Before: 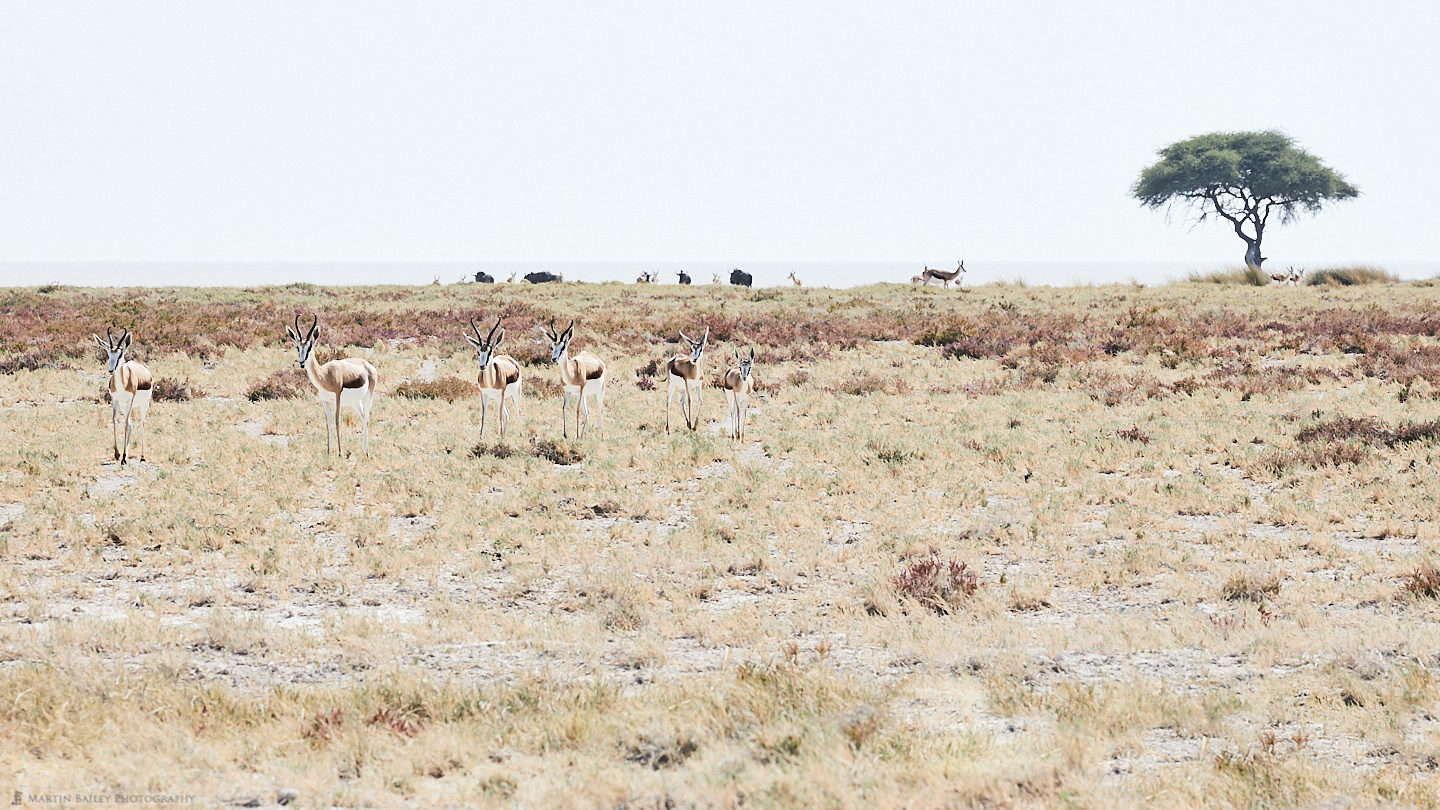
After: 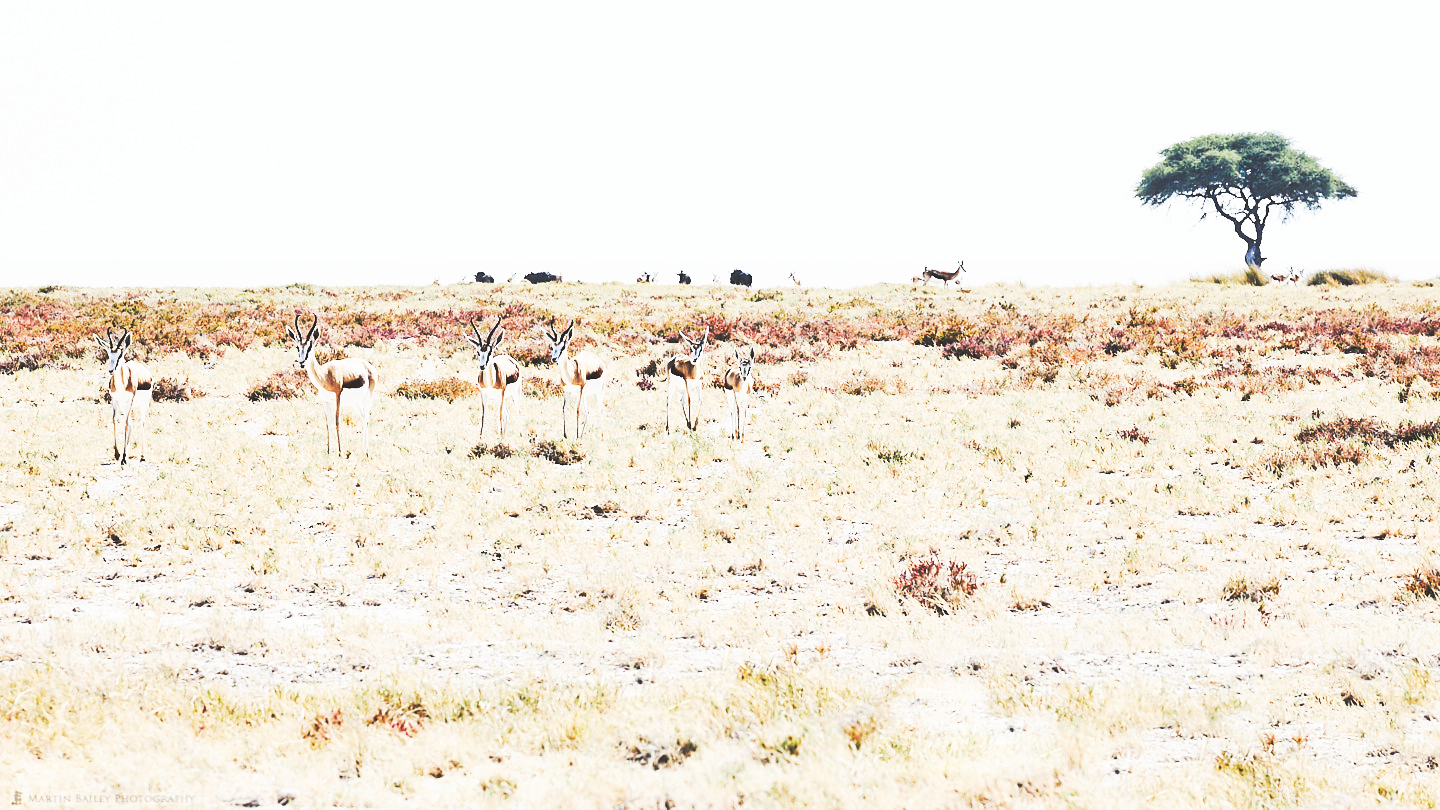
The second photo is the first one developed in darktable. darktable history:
exposure: exposure -0.489 EV, compensate exposure bias true, compensate highlight preservation false
base curve: curves: ch0 [(0, 0.015) (0.085, 0.116) (0.134, 0.298) (0.19, 0.545) (0.296, 0.764) (0.599, 0.982) (1, 1)], preserve colors none
